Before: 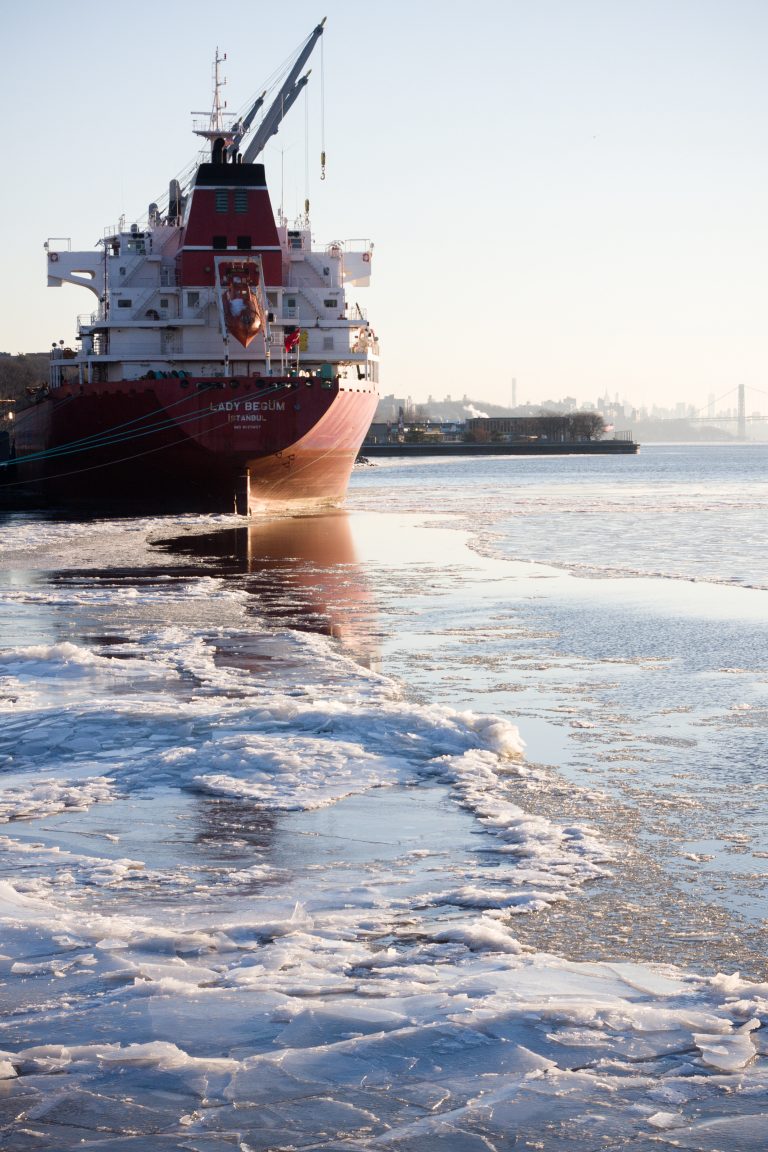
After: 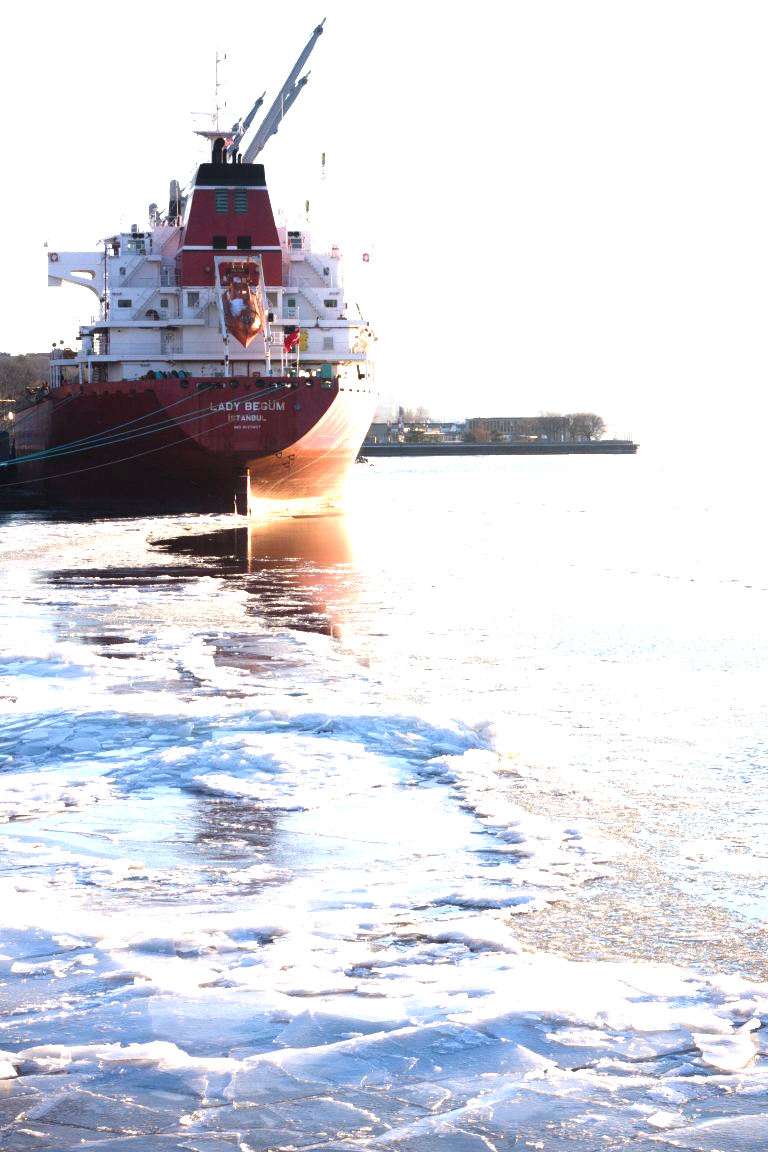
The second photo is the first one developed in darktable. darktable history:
exposure: black level correction -0.002, exposure 1.329 EV, compensate exposure bias true, compensate highlight preservation false
